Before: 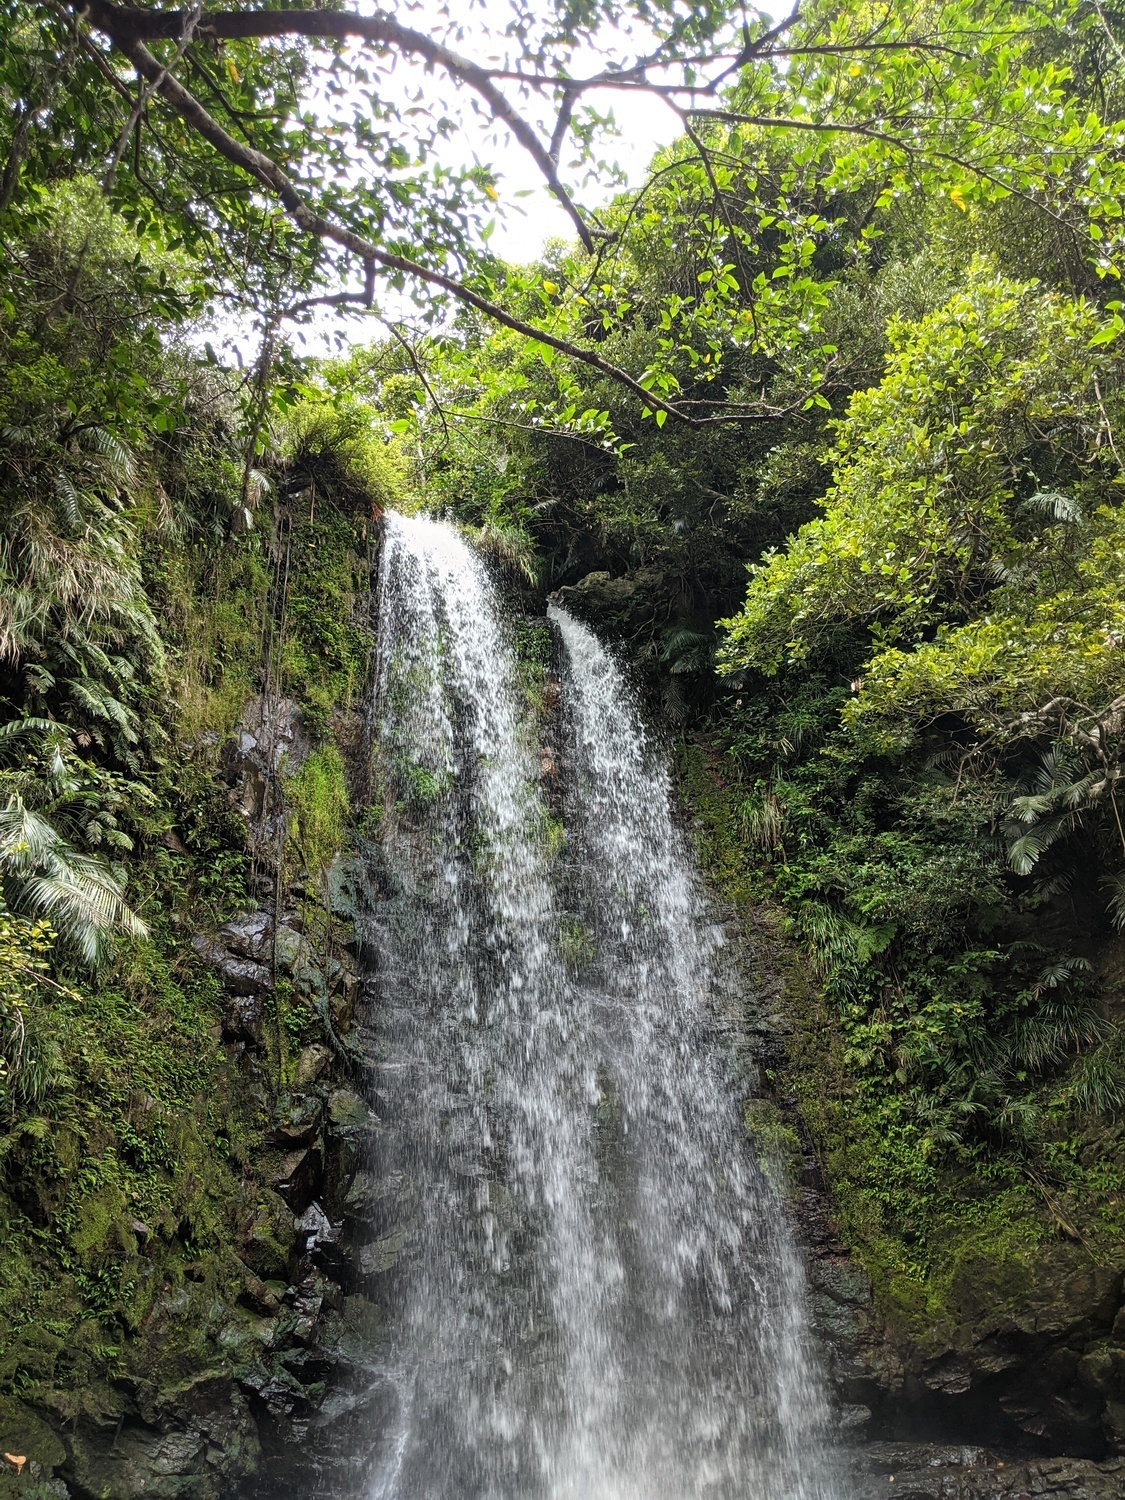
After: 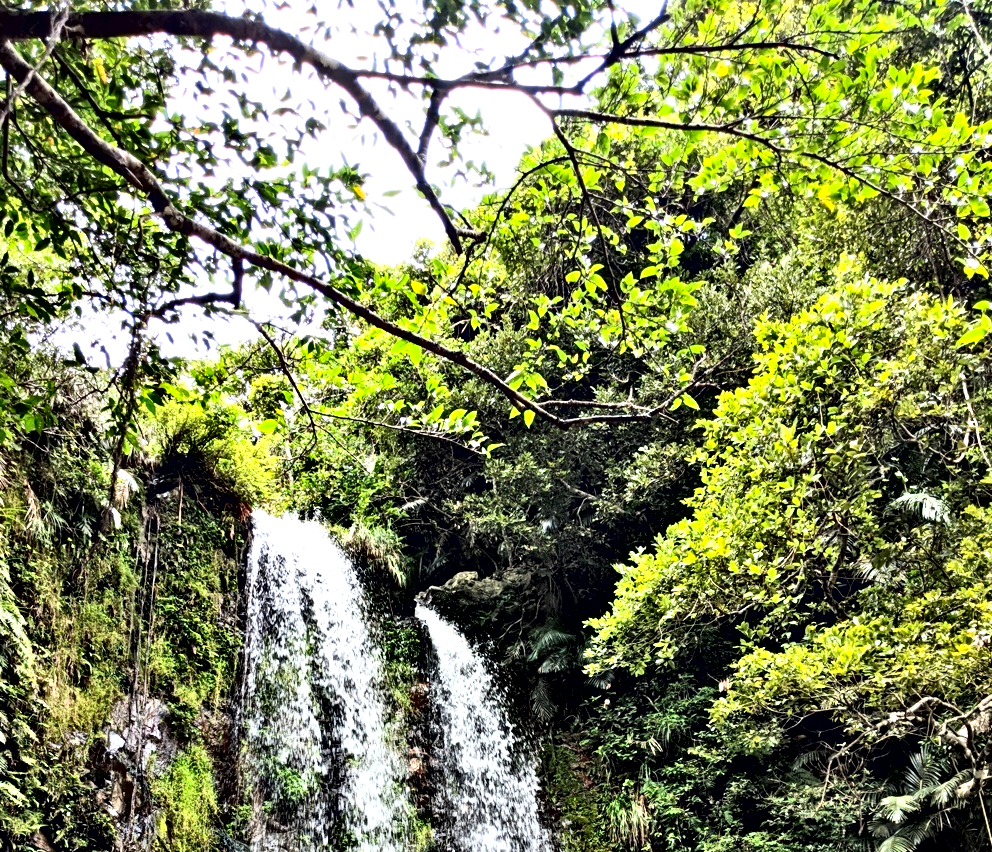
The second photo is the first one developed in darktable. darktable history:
crop and rotate: left 11.785%, bottom 43.135%
contrast equalizer: octaves 7, y [[0.48, 0.654, 0.731, 0.706, 0.772, 0.382], [0.55 ×6], [0 ×6], [0 ×6], [0 ×6]]
contrast brightness saturation: contrast 0.205, brightness 0.166, saturation 0.226
